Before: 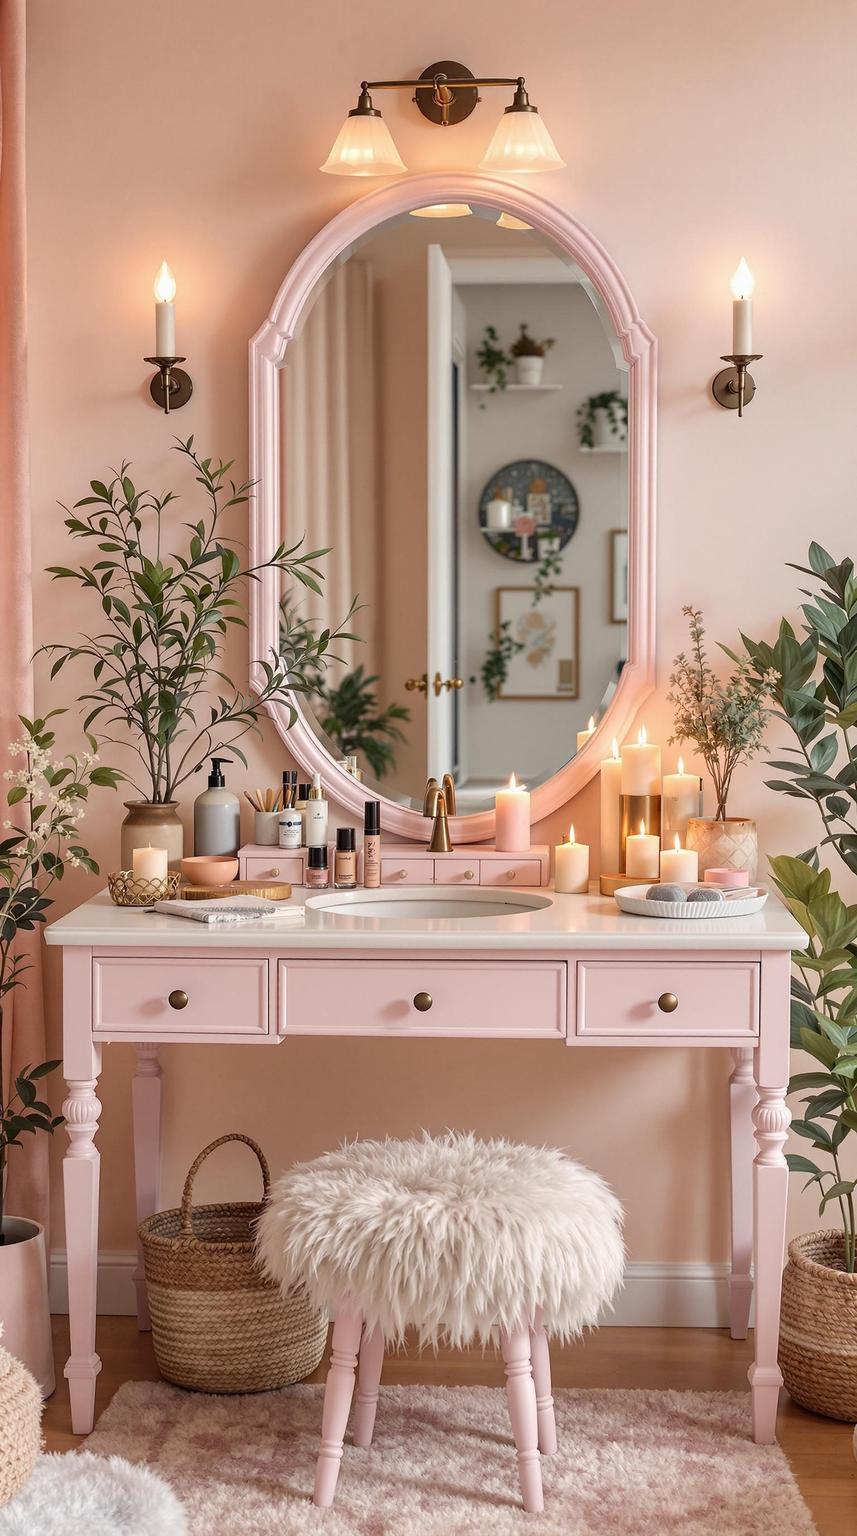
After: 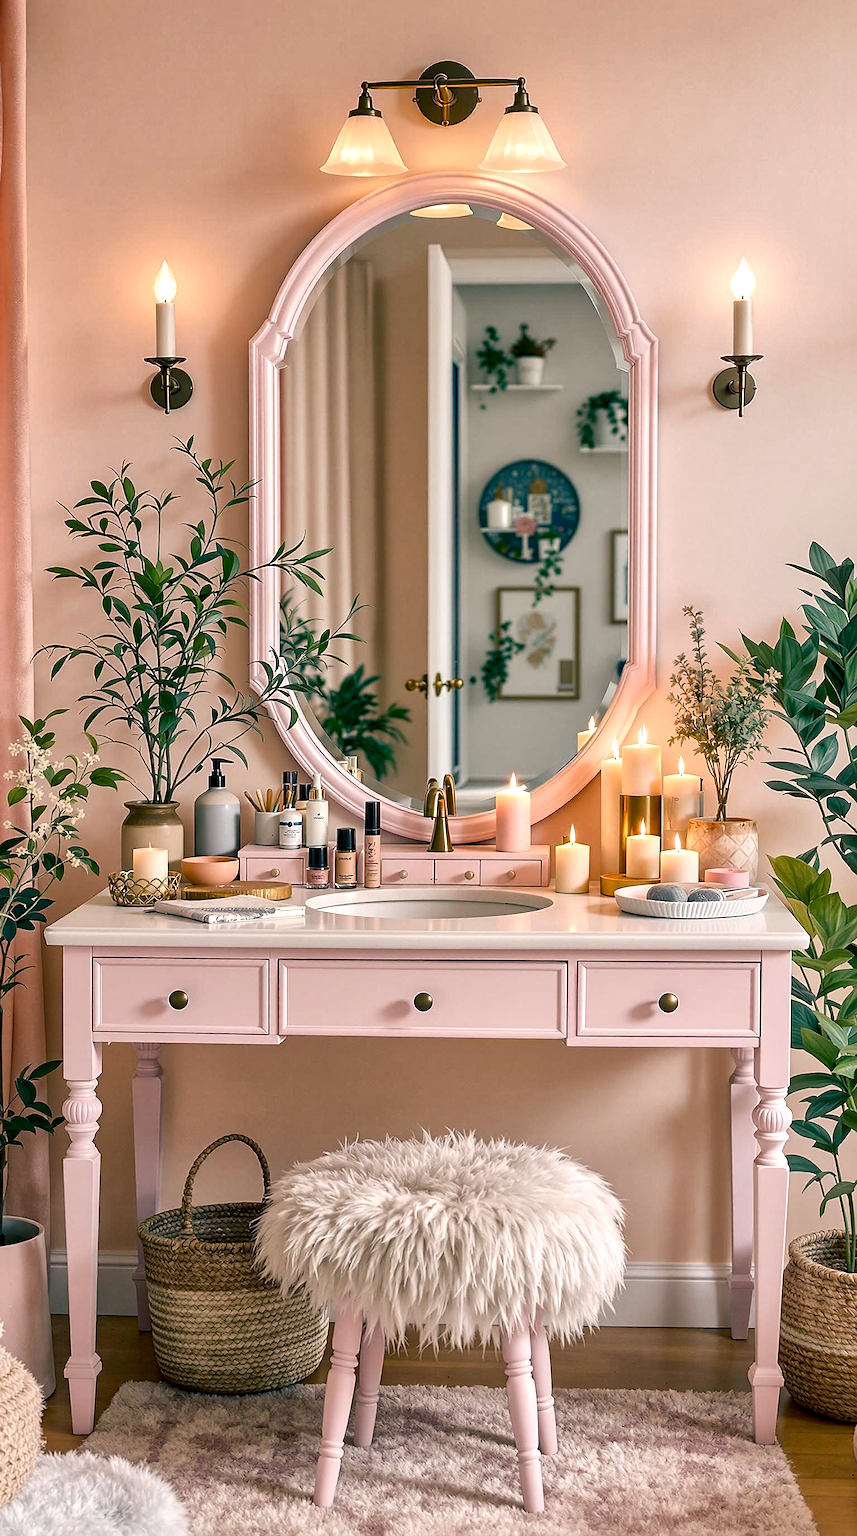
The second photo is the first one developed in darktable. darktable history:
sharpen: on, module defaults
local contrast: mode bilateral grid, contrast 20, coarseness 50, detail 150%, midtone range 0.2
color balance rgb: shadows lift › luminance -28.76%, shadows lift › chroma 10%, shadows lift › hue 230°, power › chroma 0.5%, power › hue 215°, highlights gain › luminance 7.14%, highlights gain › chroma 1%, highlights gain › hue 50°, global offset › luminance -0.29%, global offset › hue 260°, perceptual saturation grading › global saturation 20%, perceptual saturation grading › highlights -13.92%, perceptual saturation grading › shadows 50%
